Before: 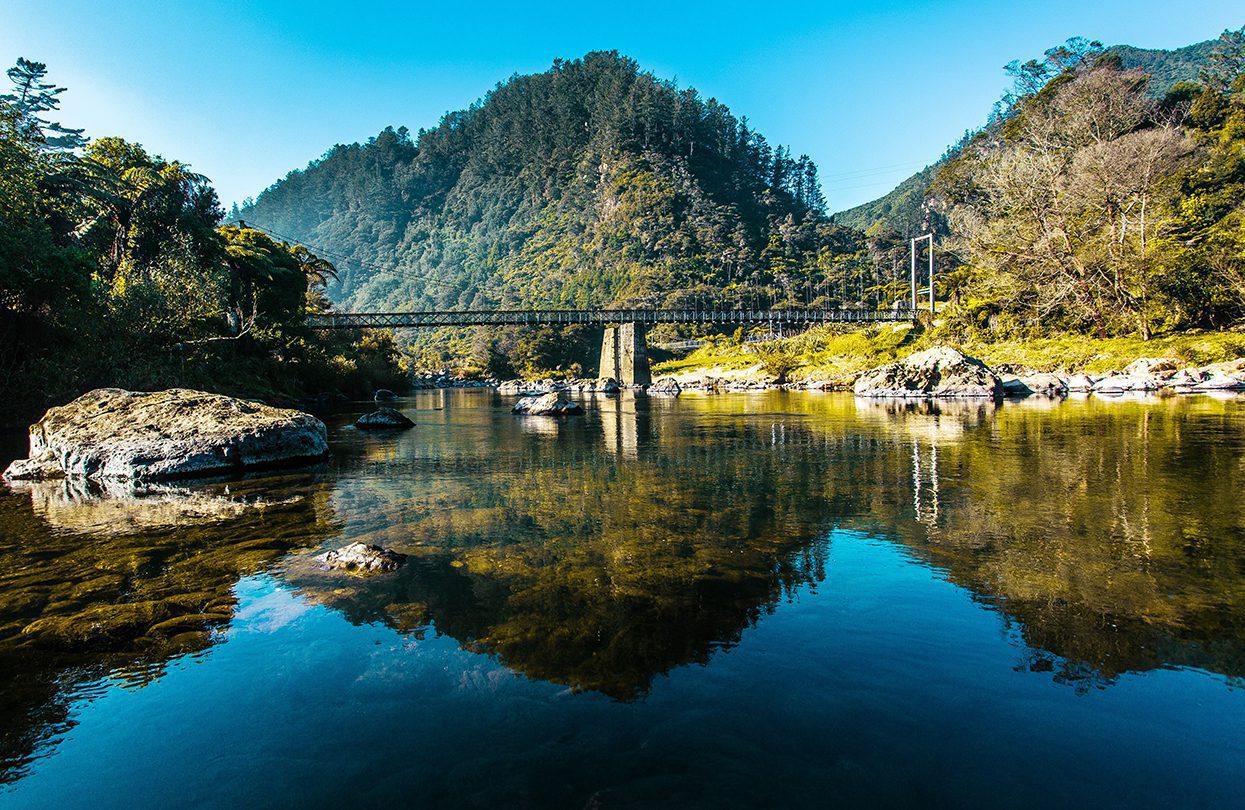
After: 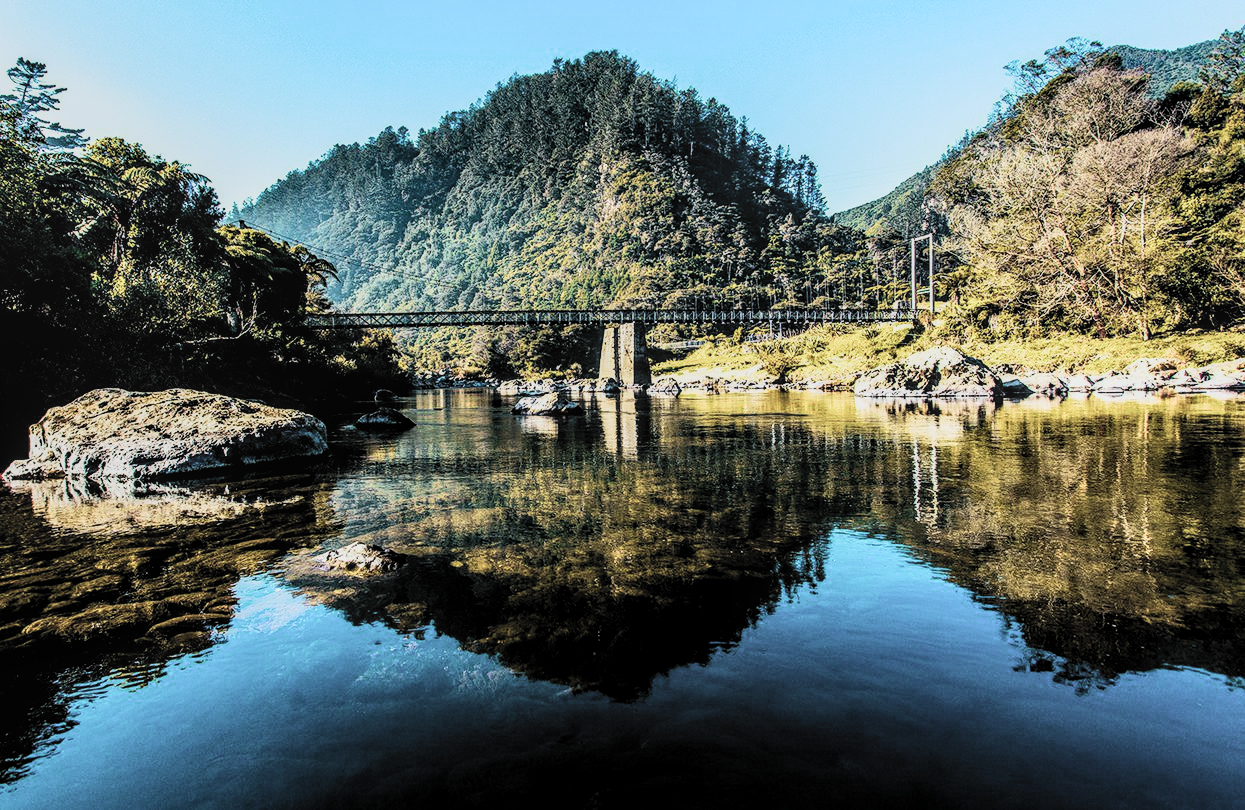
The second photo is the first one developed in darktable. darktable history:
filmic rgb: black relative exposure -5.04 EV, white relative exposure 3.98 EV, hardness 2.88, contrast 1.299, highlights saturation mix -10.7%, color science v5 (2021), contrast in shadows safe, contrast in highlights safe
local contrast: on, module defaults
contrast brightness saturation: contrast 0.201, brightness 0.164, saturation 0.229
